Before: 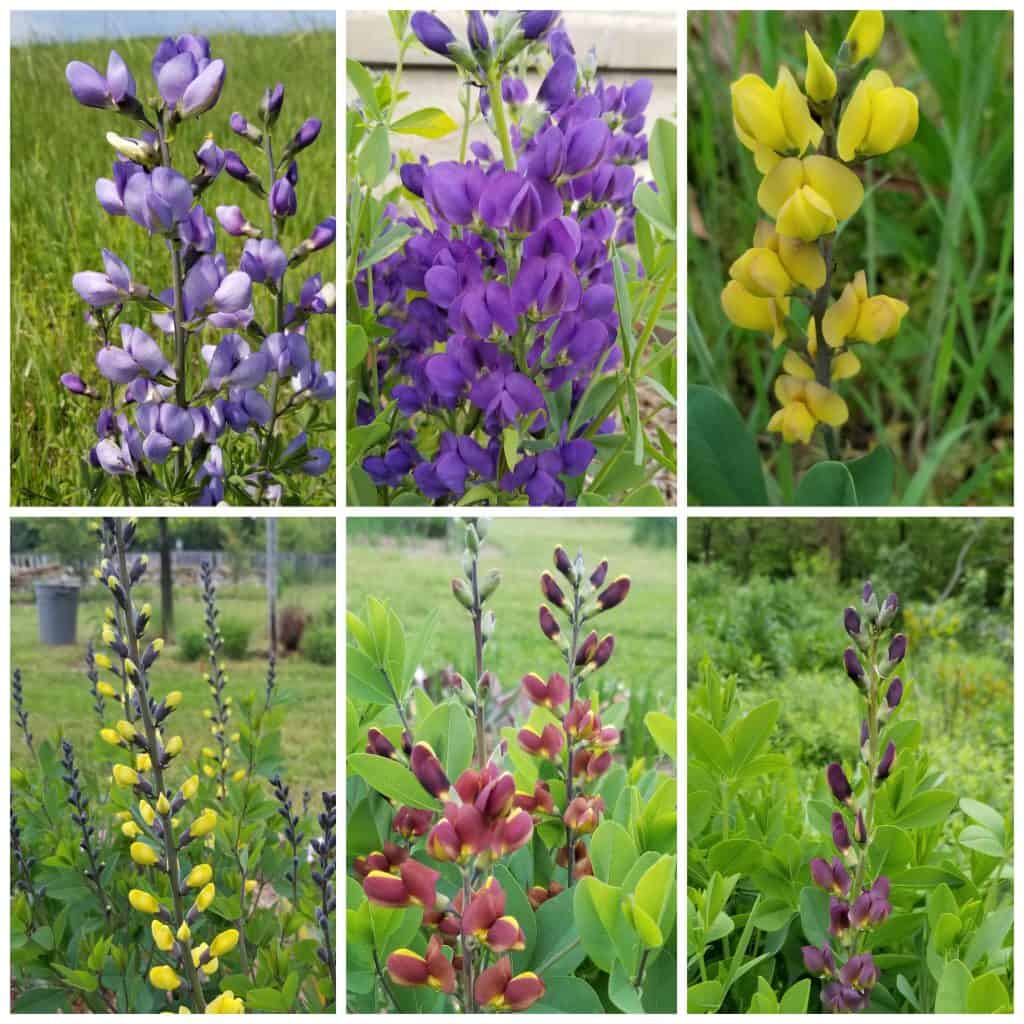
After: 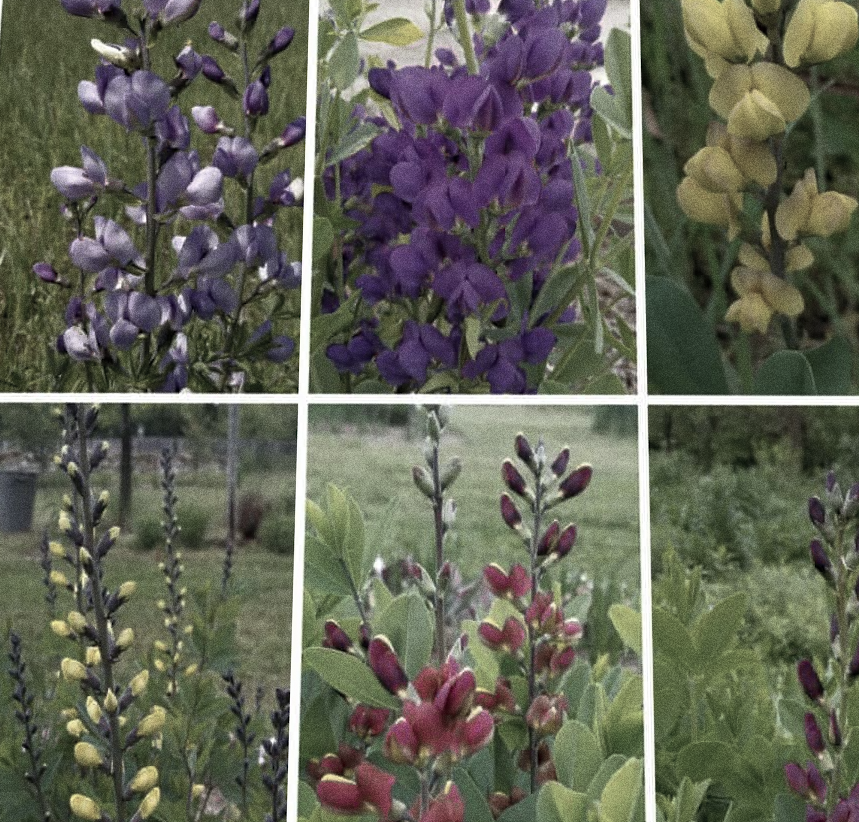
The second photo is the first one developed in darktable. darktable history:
rotate and perspective: rotation 0.215°, lens shift (vertical) -0.139, crop left 0.069, crop right 0.939, crop top 0.002, crop bottom 0.996
rgb curve: curves: ch0 [(0, 0) (0.415, 0.237) (1, 1)]
color zones: curves: ch0 [(0, 0.6) (0.129, 0.508) (0.193, 0.483) (0.429, 0.5) (0.571, 0.5) (0.714, 0.5) (0.857, 0.5) (1, 0.6)]; ch1 [(0, 0.481) (0.112, 0.245) (0.213, 0.223) (0.429, 0.233) (0.571, 0.231) (0.683, 0.242) (0.857, 0.296) (1, 0.481)]
crop: top 7.49%, right 9.717%, bottom 11.943%
grain: coarseness 0.09 ISO, strength 40%
